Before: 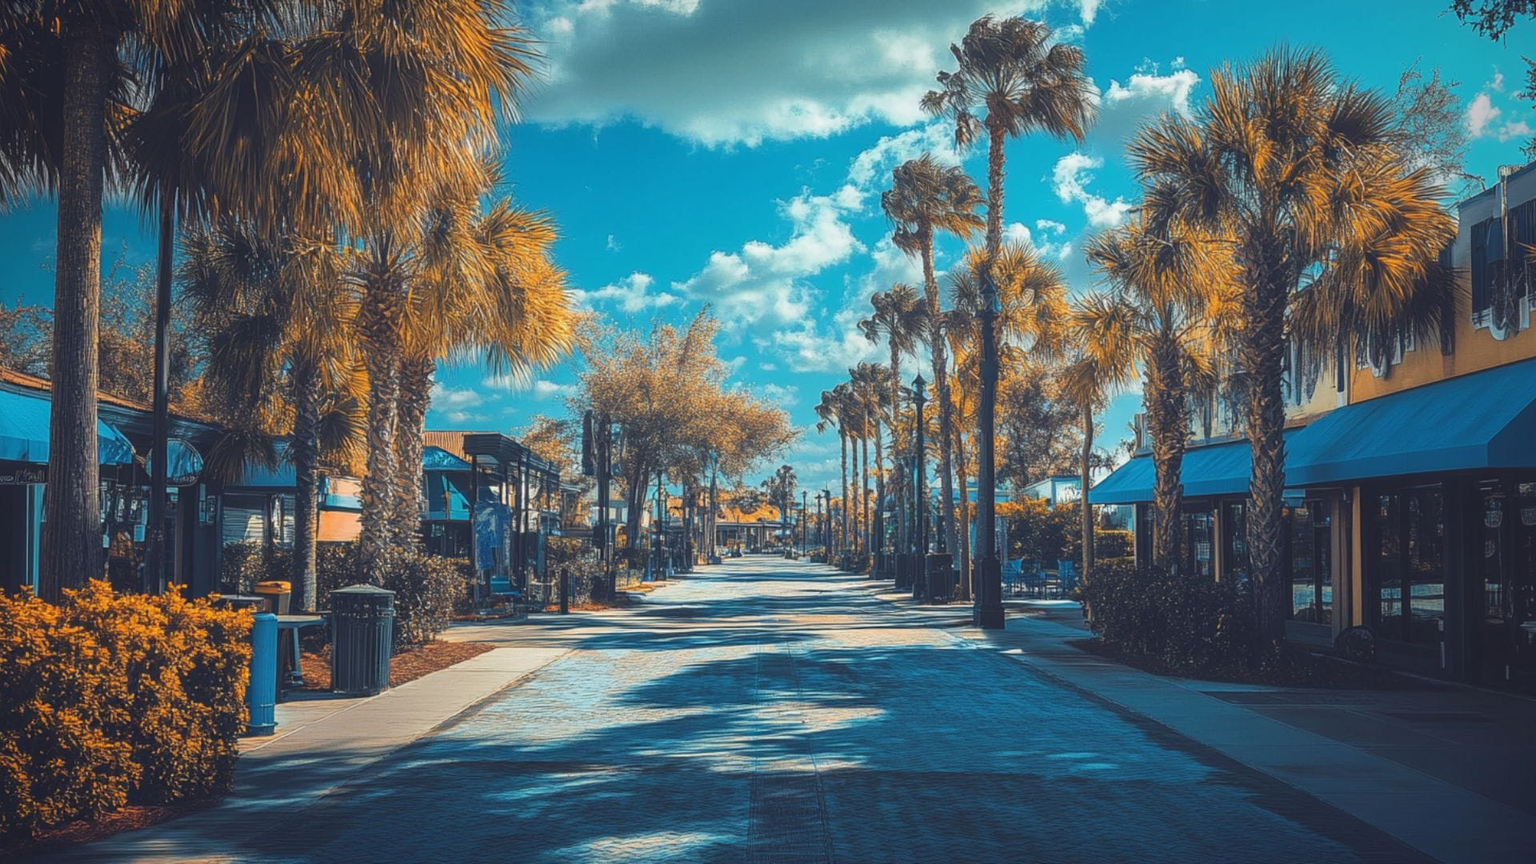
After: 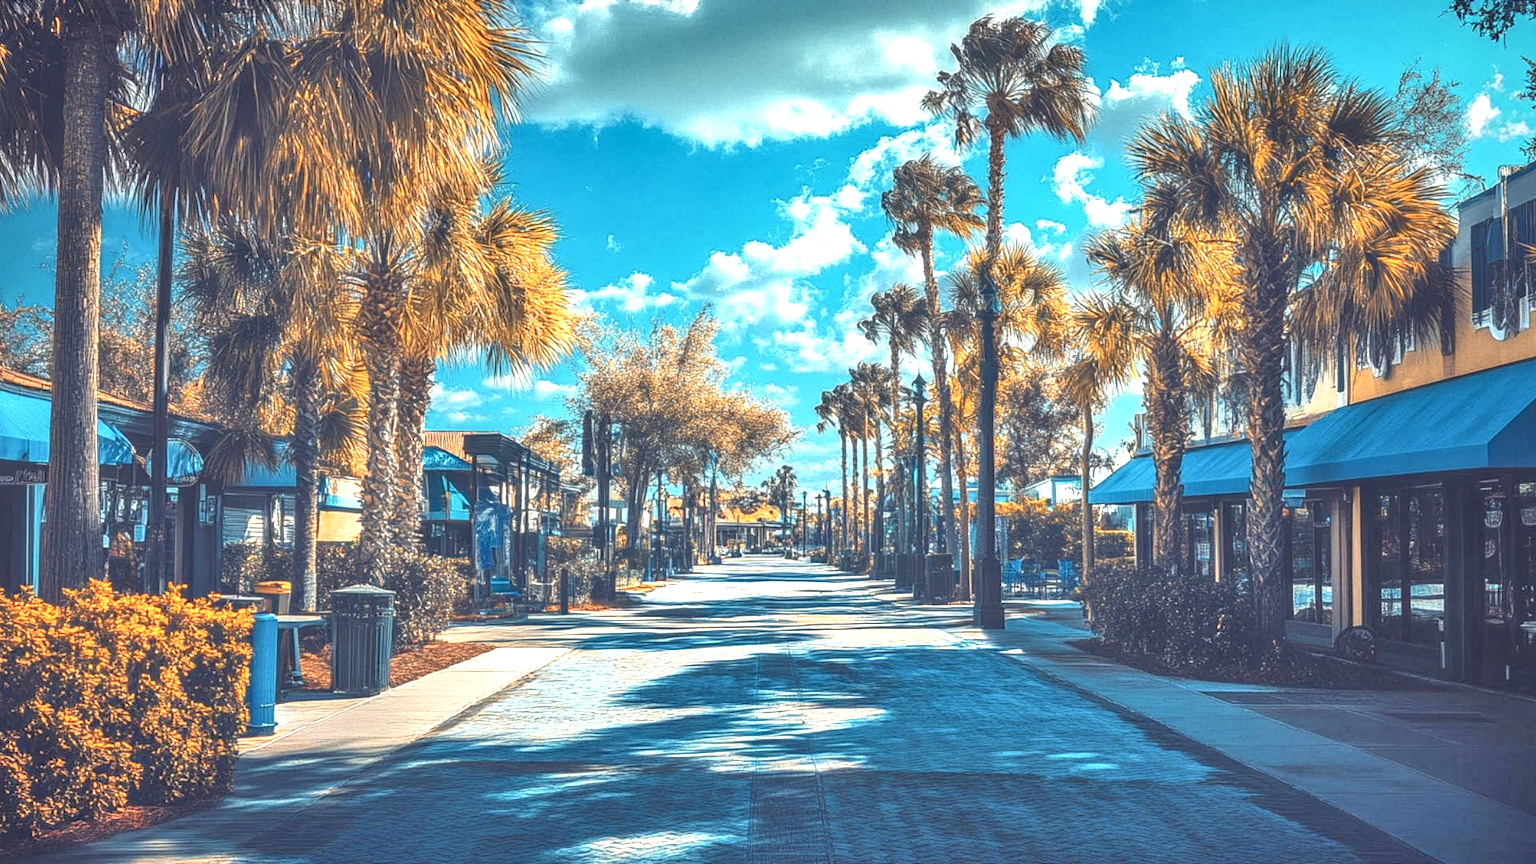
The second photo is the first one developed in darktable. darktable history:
exposure: black level correction 0, exposure 0.594 EV, compensate exposure bias true, compensate highlight preservation false
local contrast: highlights 60%, shadows 64%, detail 160%
tone equalizer: -7 EV 0.152 EV, -6 EV 0.61 EV, -5 EV 1.14 EV, -4 EV 1.33 EV, -3 EV 1.17 EV, -2 EV 0.6 EV, -1 EV 0.168 EV
